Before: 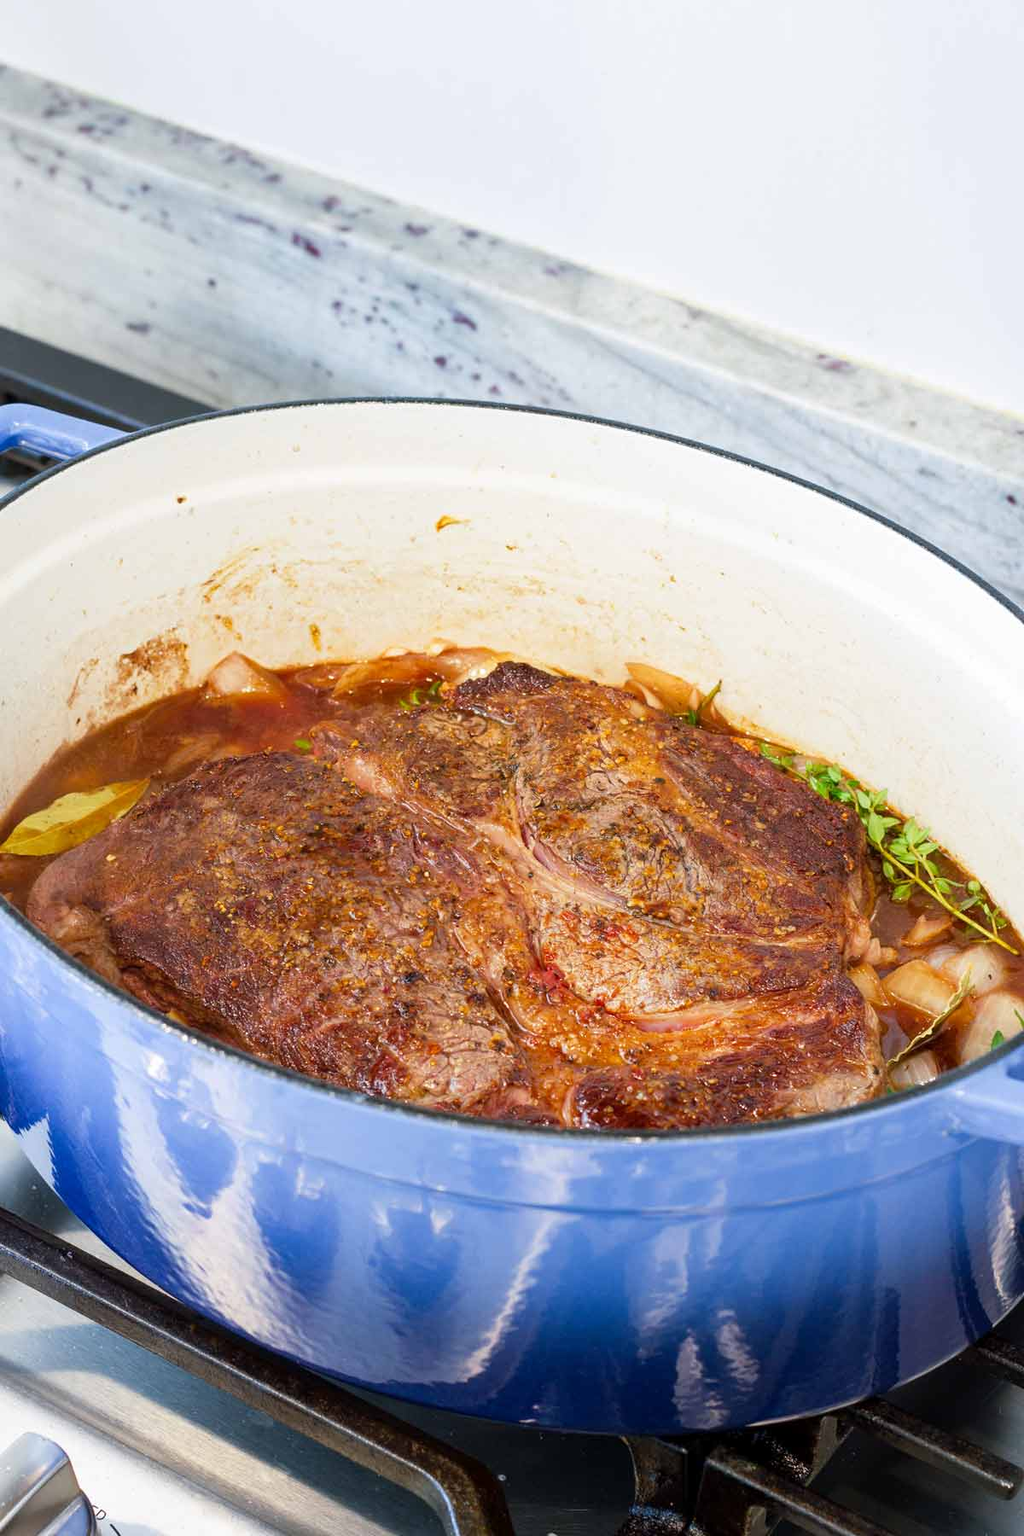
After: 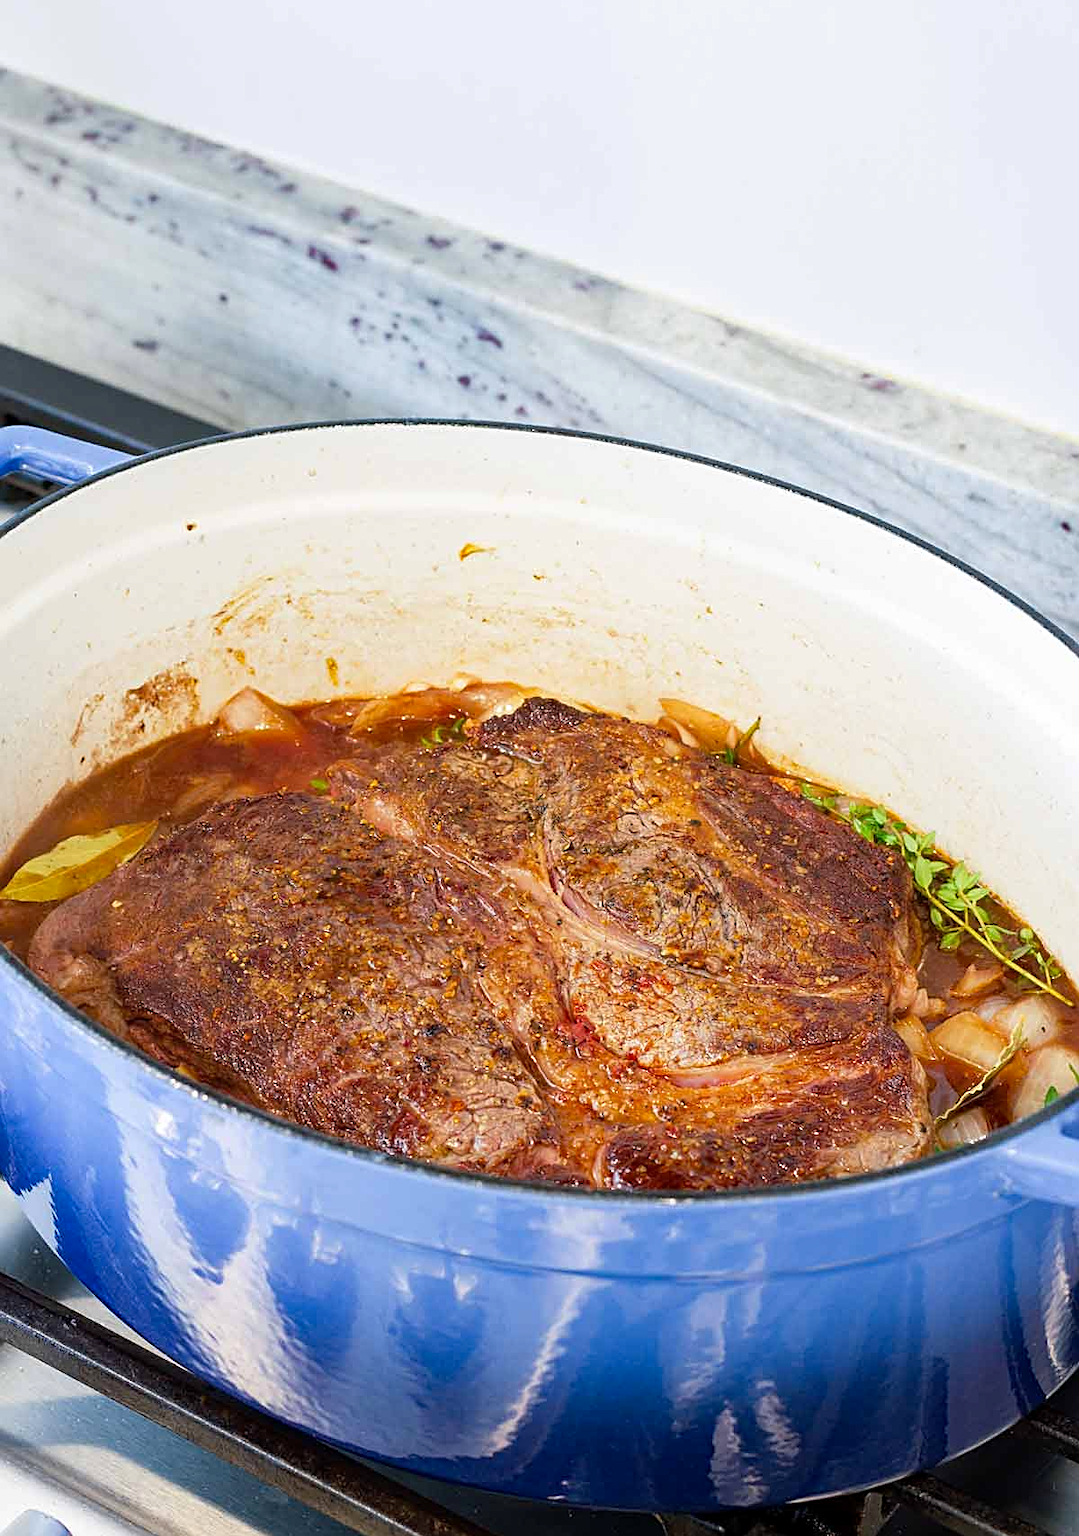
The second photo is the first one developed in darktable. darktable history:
sharpen: on, module defaults
haze removal: compatibility mode true, adaptive false
crop and rotate: top 0.009%, bottom 5.06%
